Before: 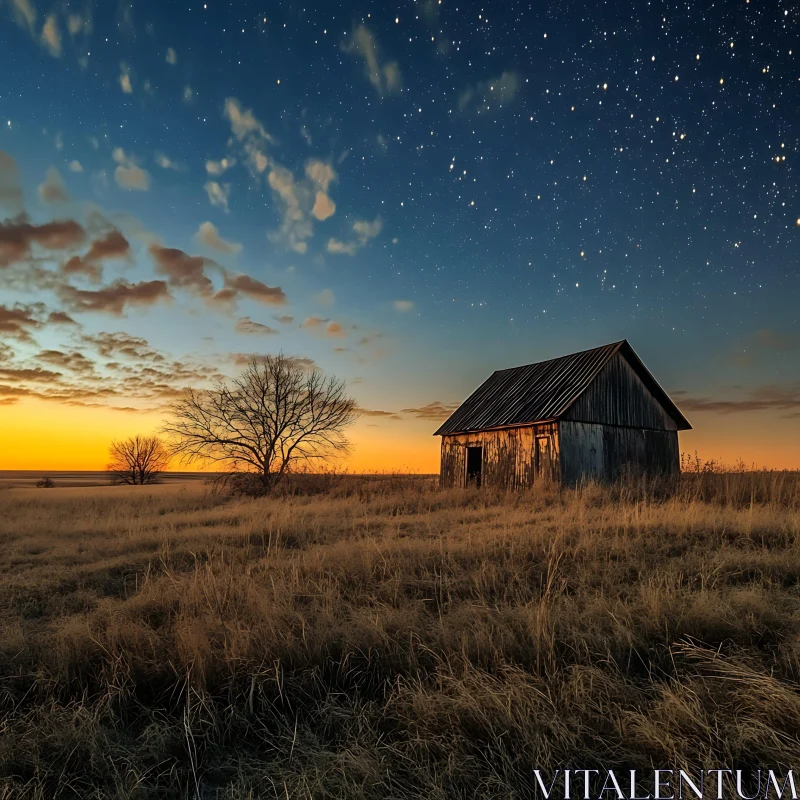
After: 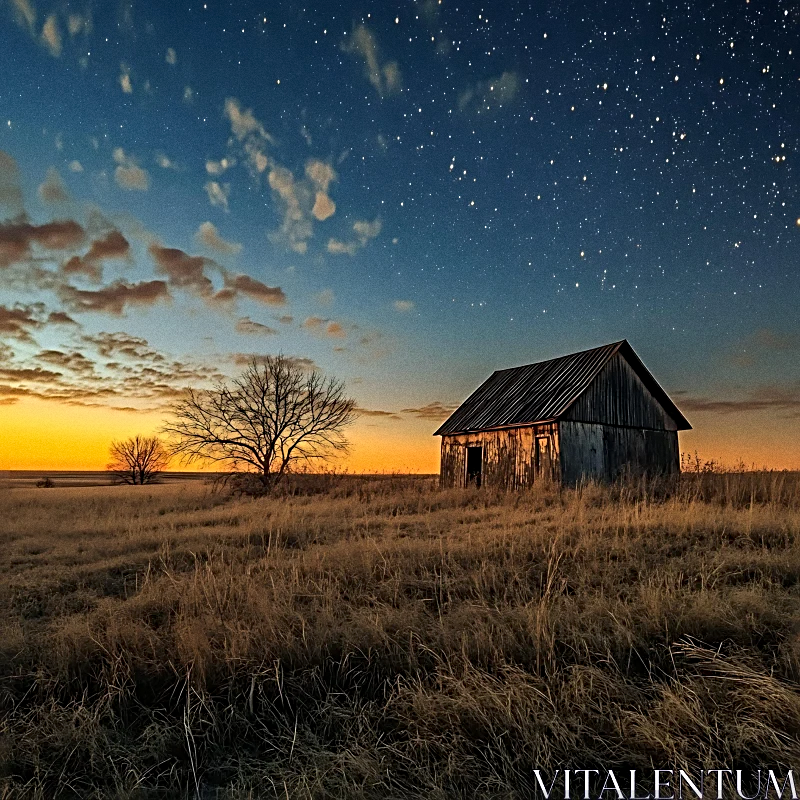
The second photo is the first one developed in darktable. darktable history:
sharpen: radius 4
grain: coarseness 0.09 ISO
